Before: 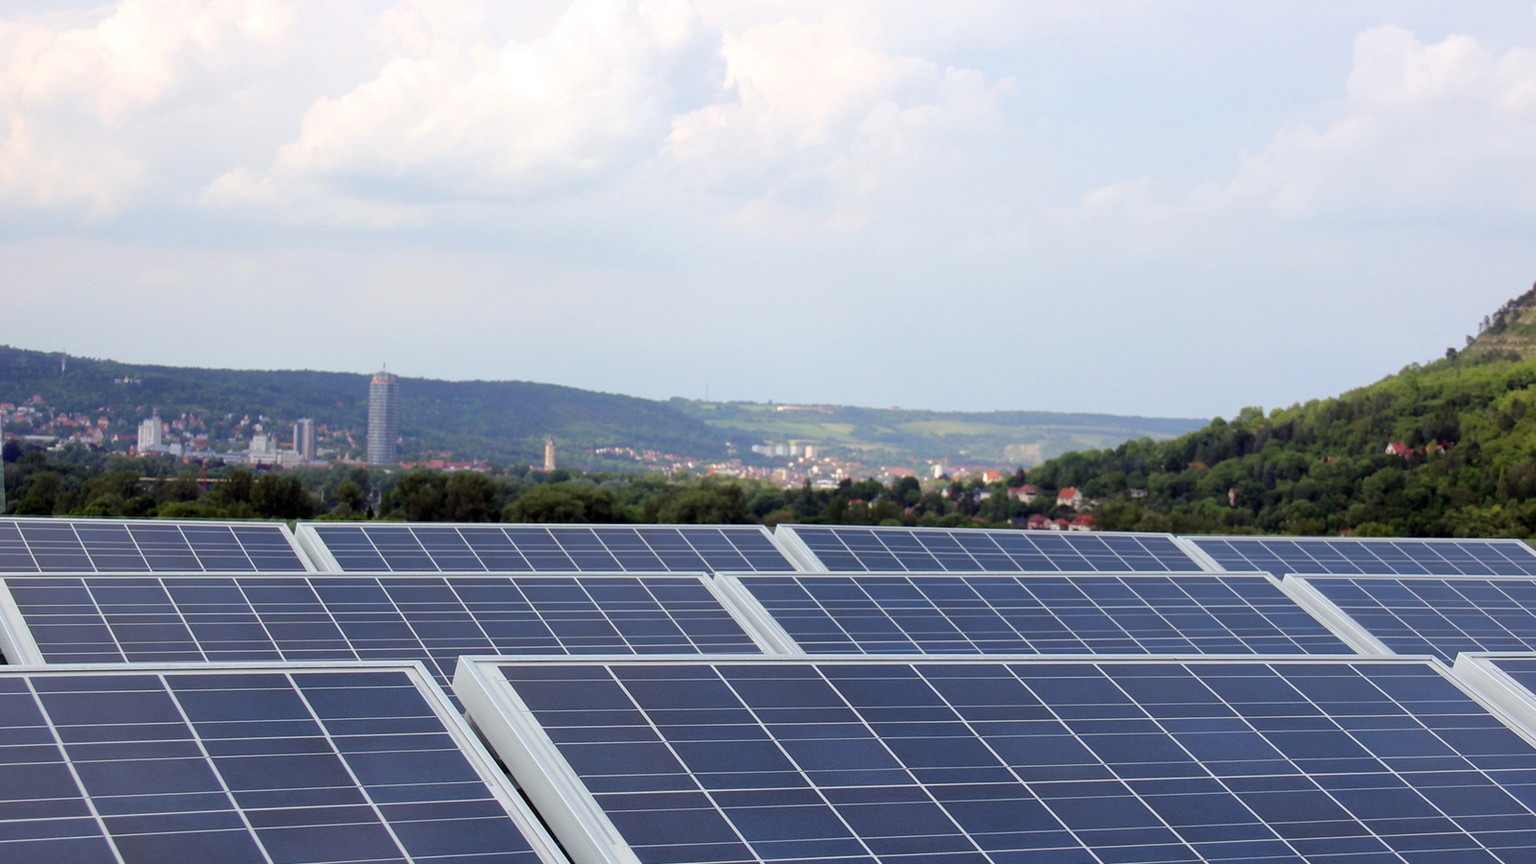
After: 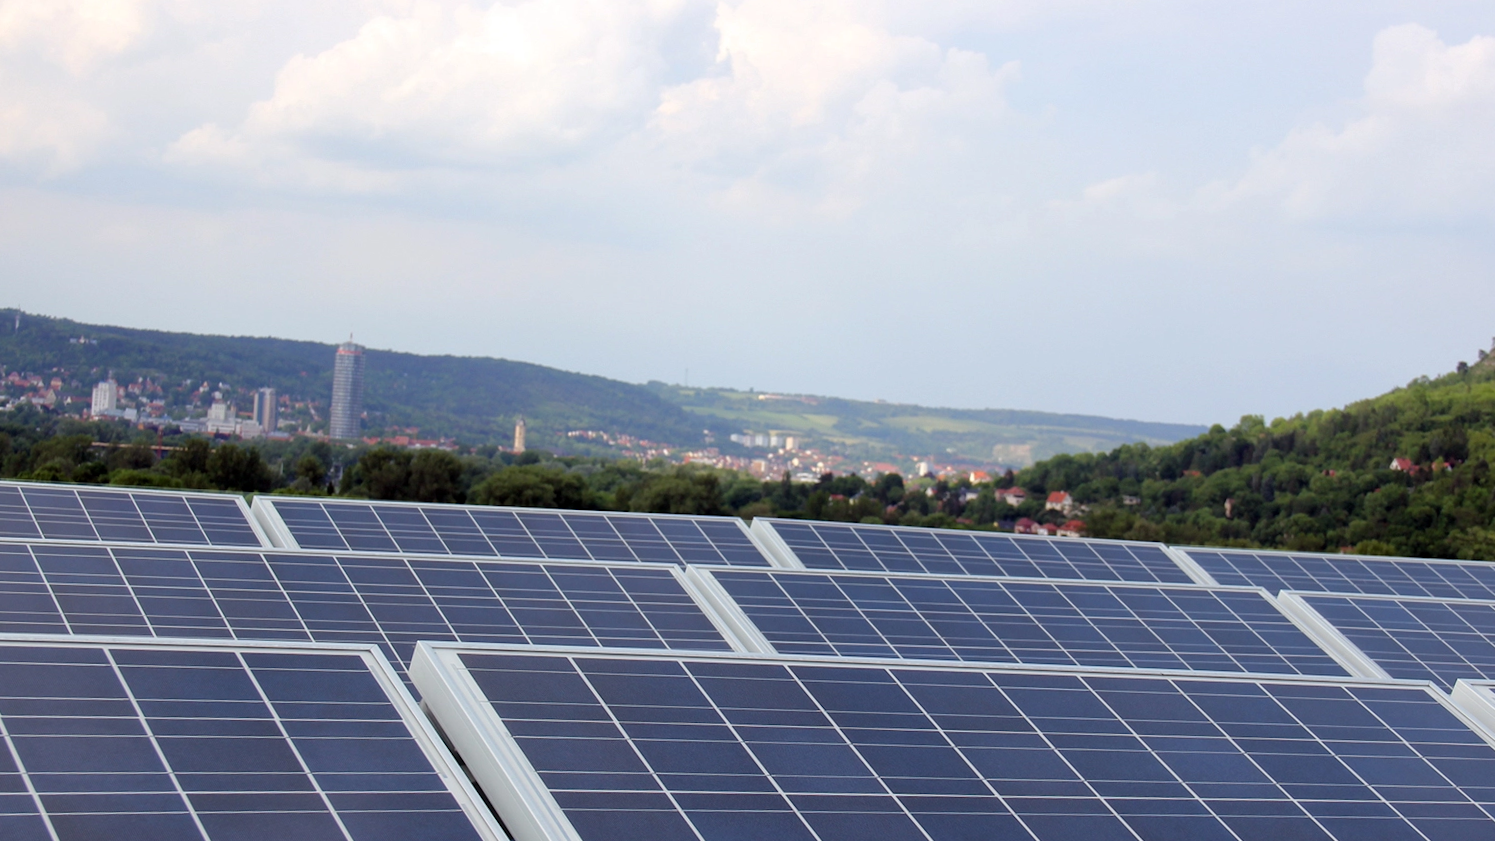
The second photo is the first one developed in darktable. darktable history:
crop and rotate: angle -2.29°
